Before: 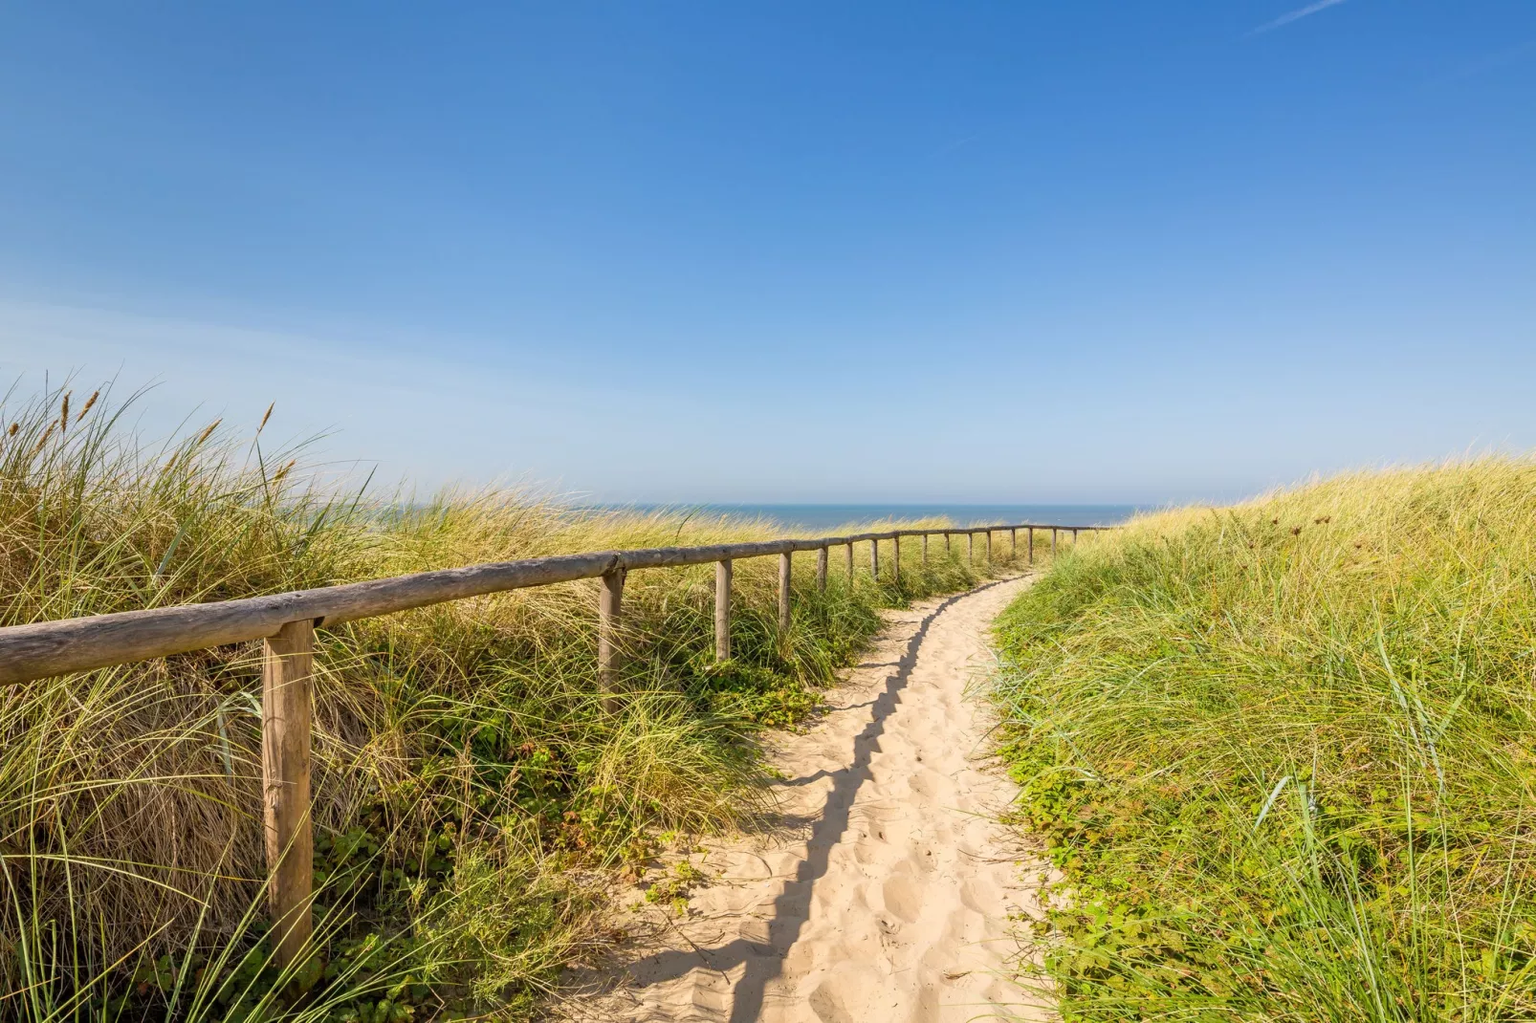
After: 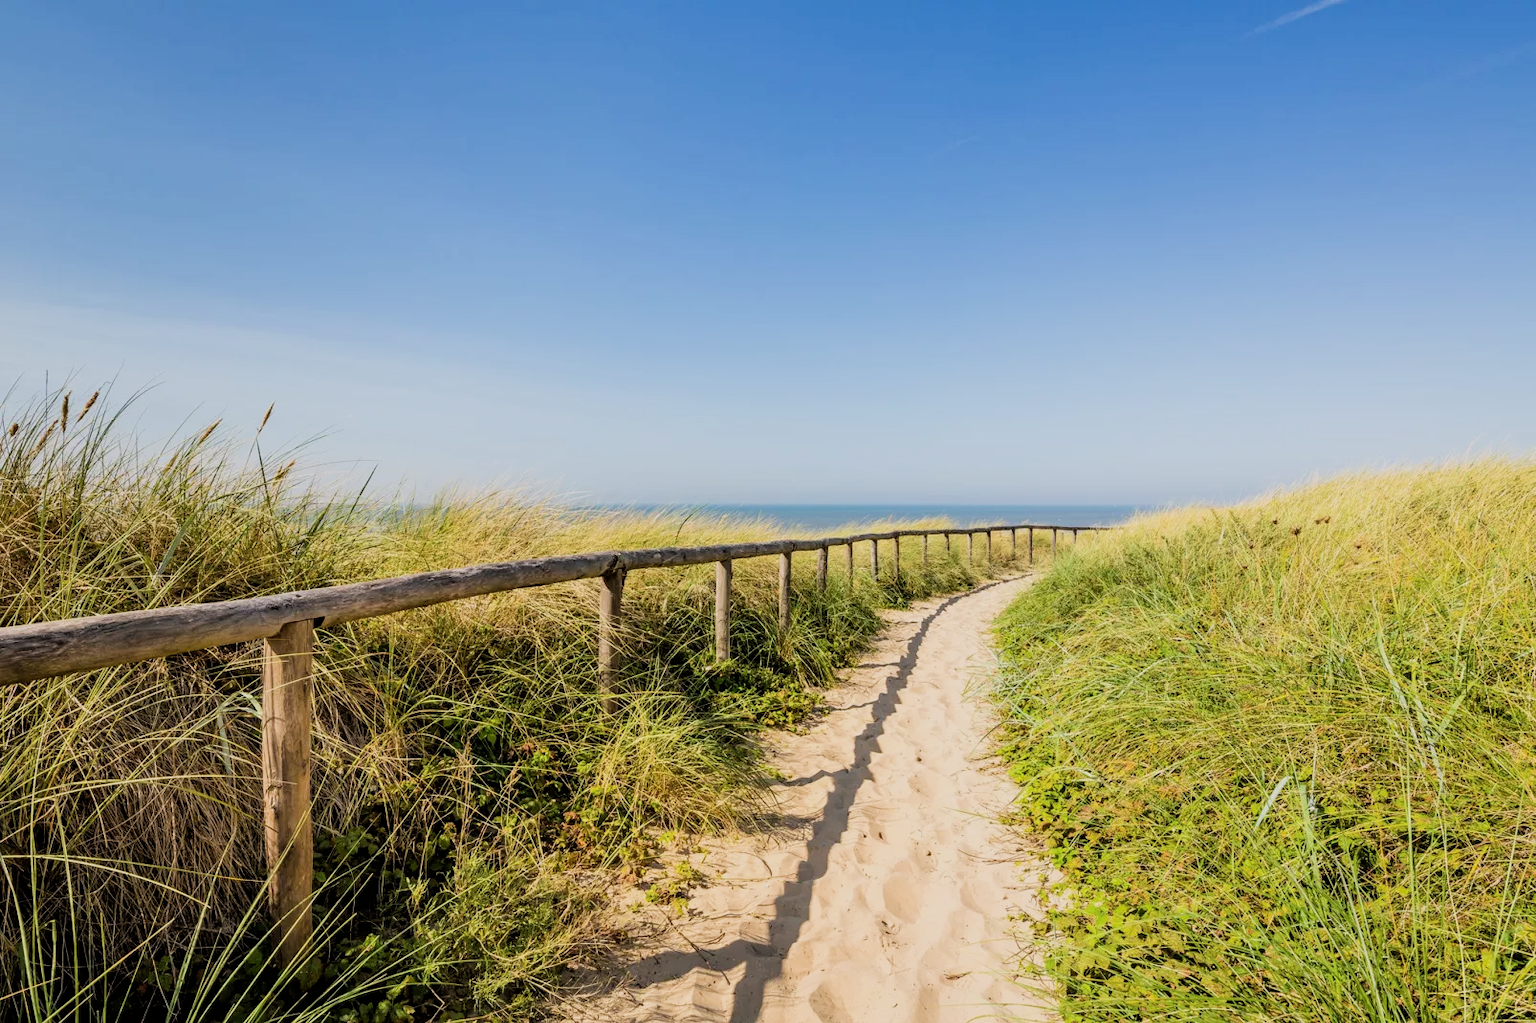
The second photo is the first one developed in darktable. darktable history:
filmic rgb: black relative exposure -5.01 EV, white relative exposure 3.98 EV, hardness 2.9, contrast 1.297, highlights saturation mix -31.14%
